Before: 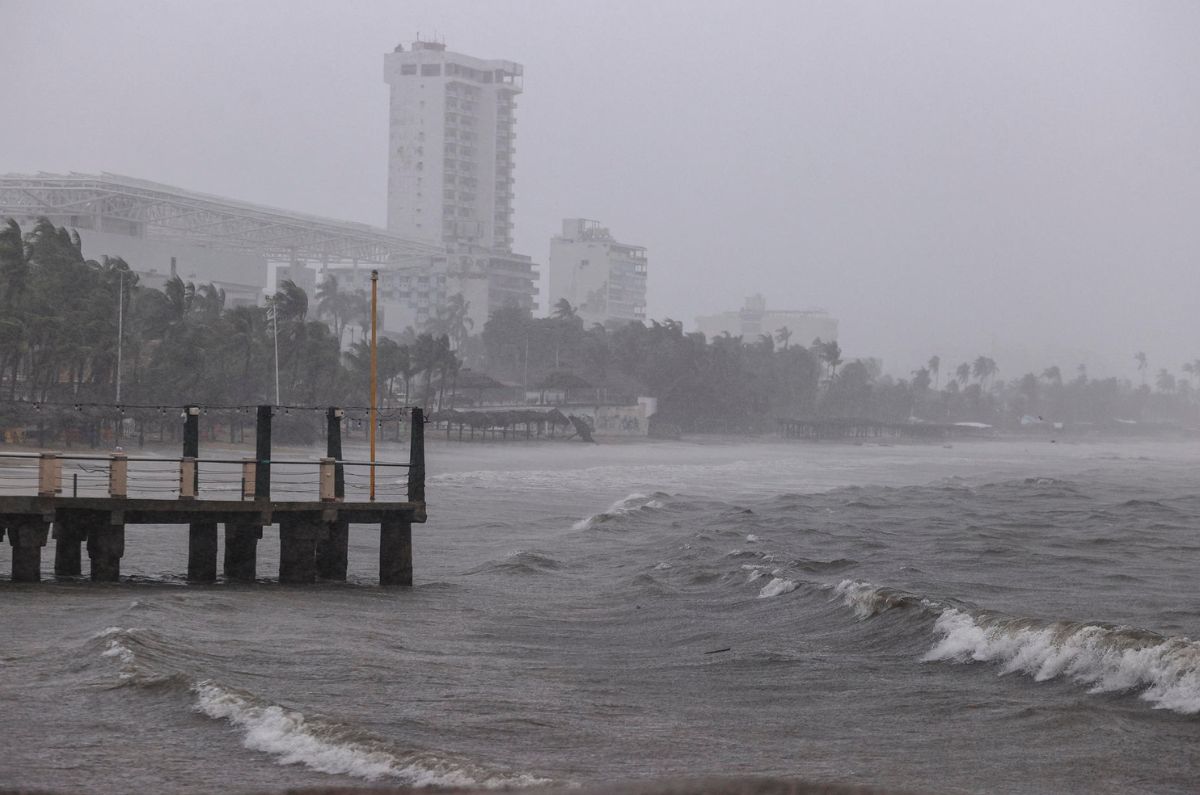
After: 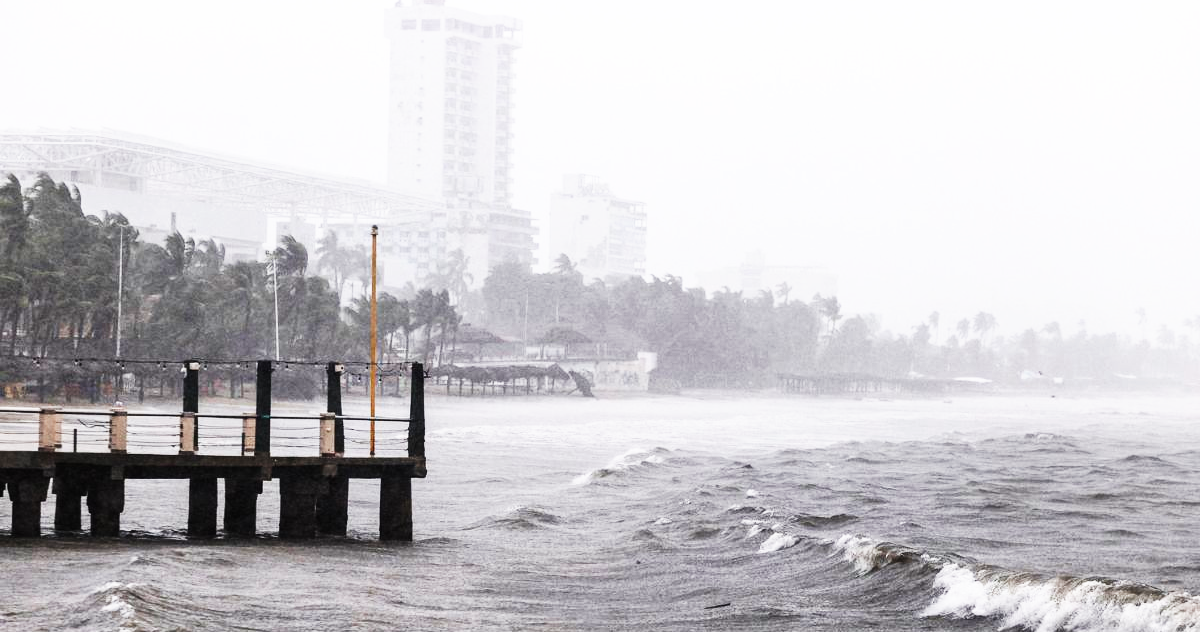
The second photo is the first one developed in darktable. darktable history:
crop and rotate: top 5.664%, bottom 14.809%
tone equalizer: -8 EV -0.767 EV, -7 EV -0.719 EV, -6 EV -0.587 EV, -5 EV -0.404 EV, -3 EV 0.376 EV, -2 EV 0.6 EV, -1 EV 0.675 EV, +0 EV 0.753 EV, edges refinement/feathering 500, mask exposure compensation -1.57 EV, preserve details no
base curve: curves: ch0 [(0, 0) (0.007, 0.004) (0.027, 0.03) (0.046, 0.07) (0.207, 0.54) (0.442, 0.872) (0.673, 0.972) (1, 1)], preserve colors none
